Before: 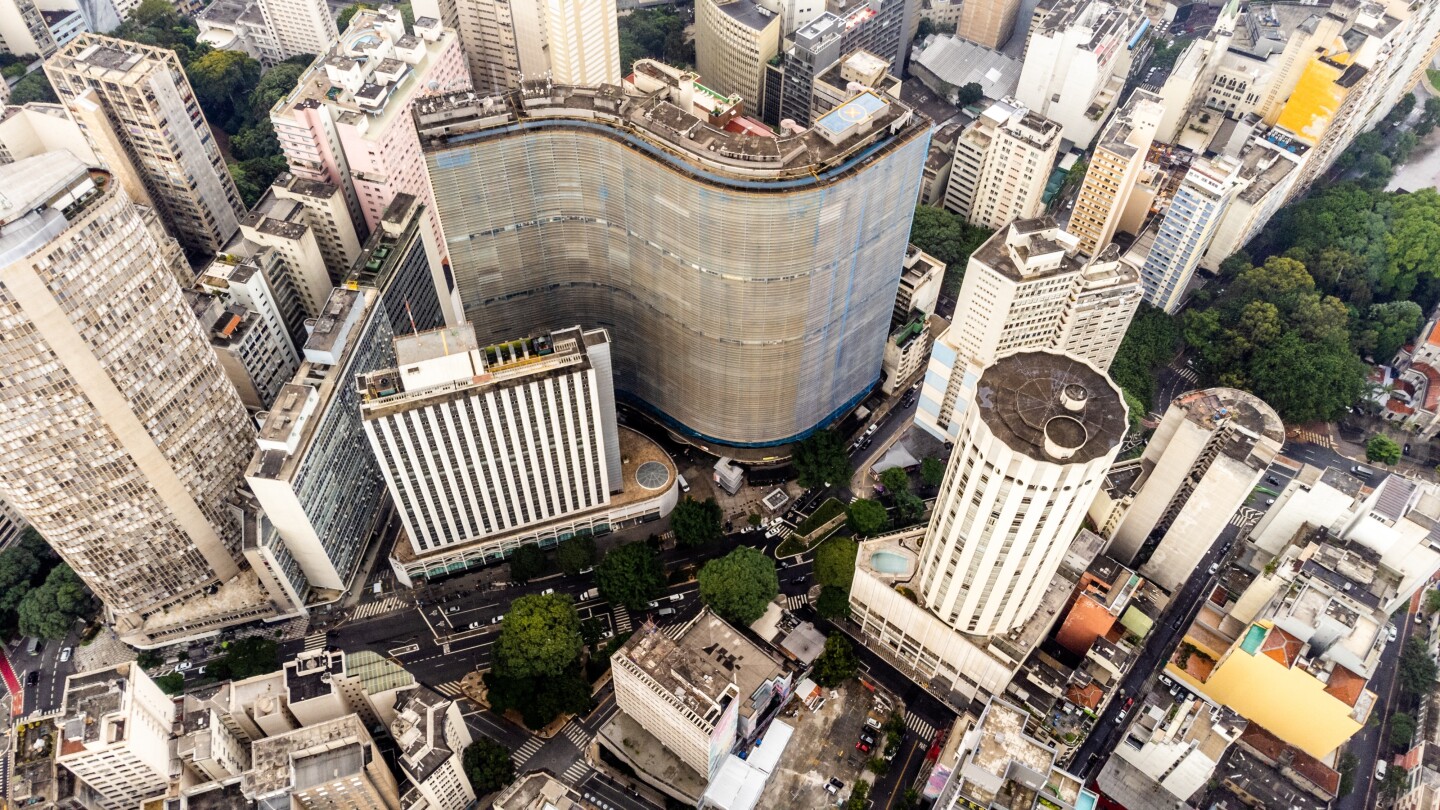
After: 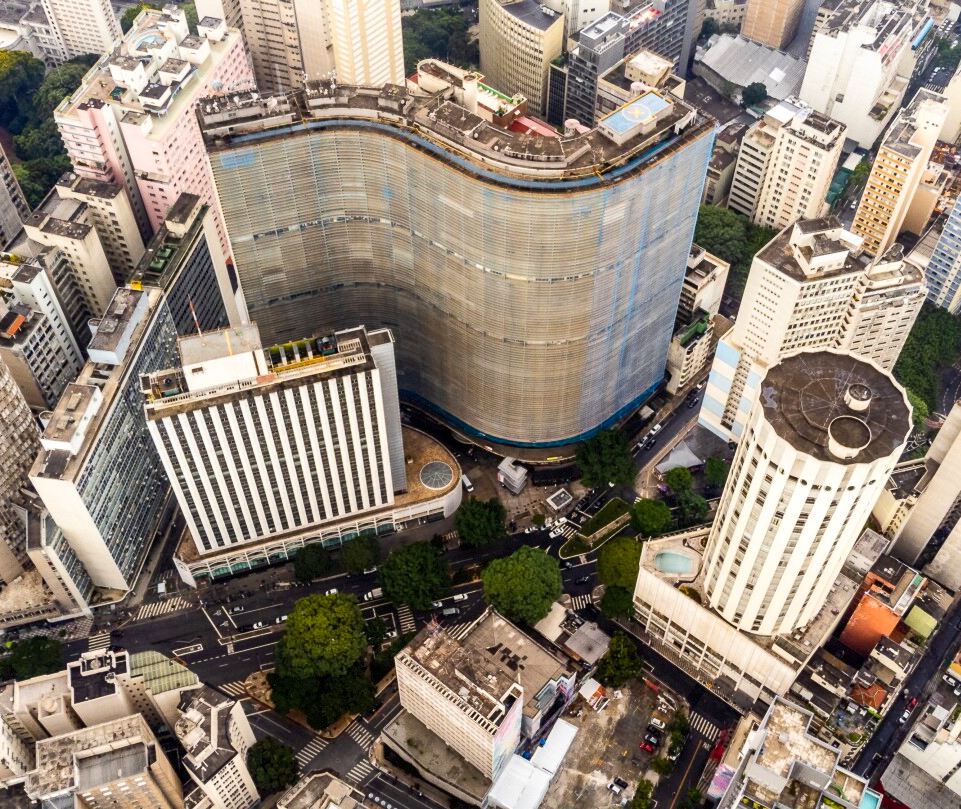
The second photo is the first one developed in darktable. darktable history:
crop and rotate: left 15.06%, right 18.198%
color balance rgb: linear chroma grading › global chroma 10.573%, perceptual saturation grading › global saturation 10.55%, hue shift -2.69°, perceptual brilliance grading › global brilliance 14.479%, perceptual brilliance grading › shadows -35.543%, contrast -21.26%
tone equalizer: edges refinement/feathering 500, mask exposure compensation -1.57 EV, preserve details no
